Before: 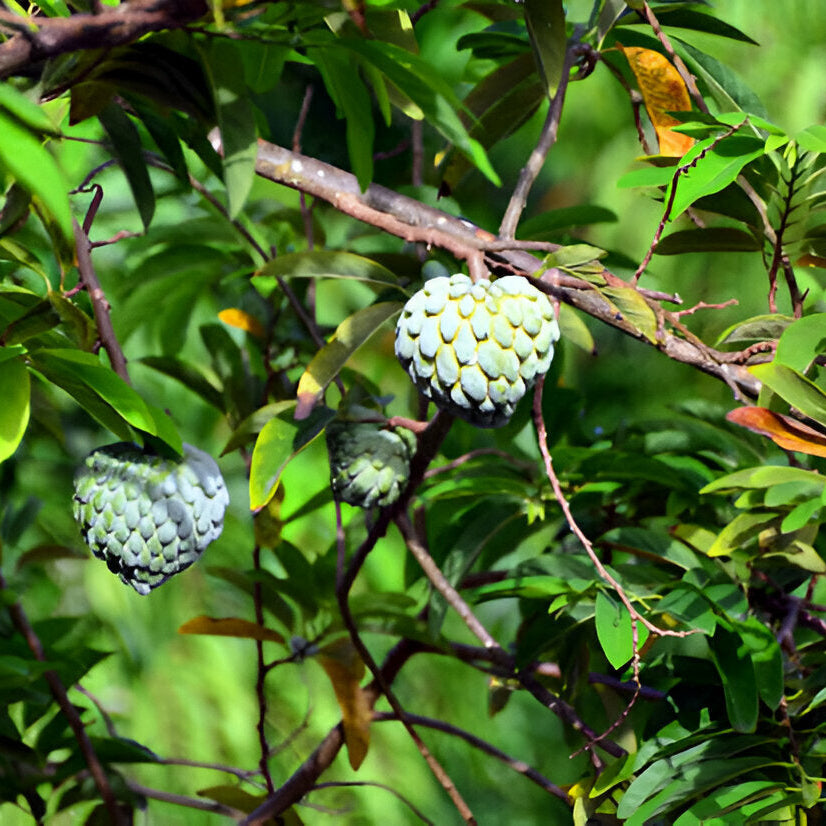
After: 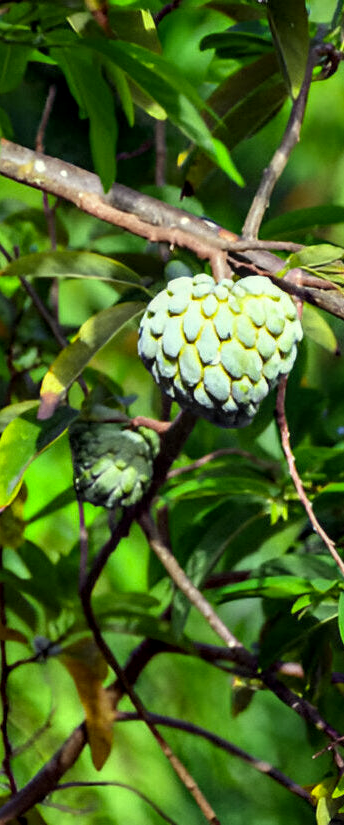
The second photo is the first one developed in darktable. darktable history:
local contrast: on, module defaults
color correction: highlights a* -5.94, highlights b* 11.19
crop: left 31.229%, right 27.105%
